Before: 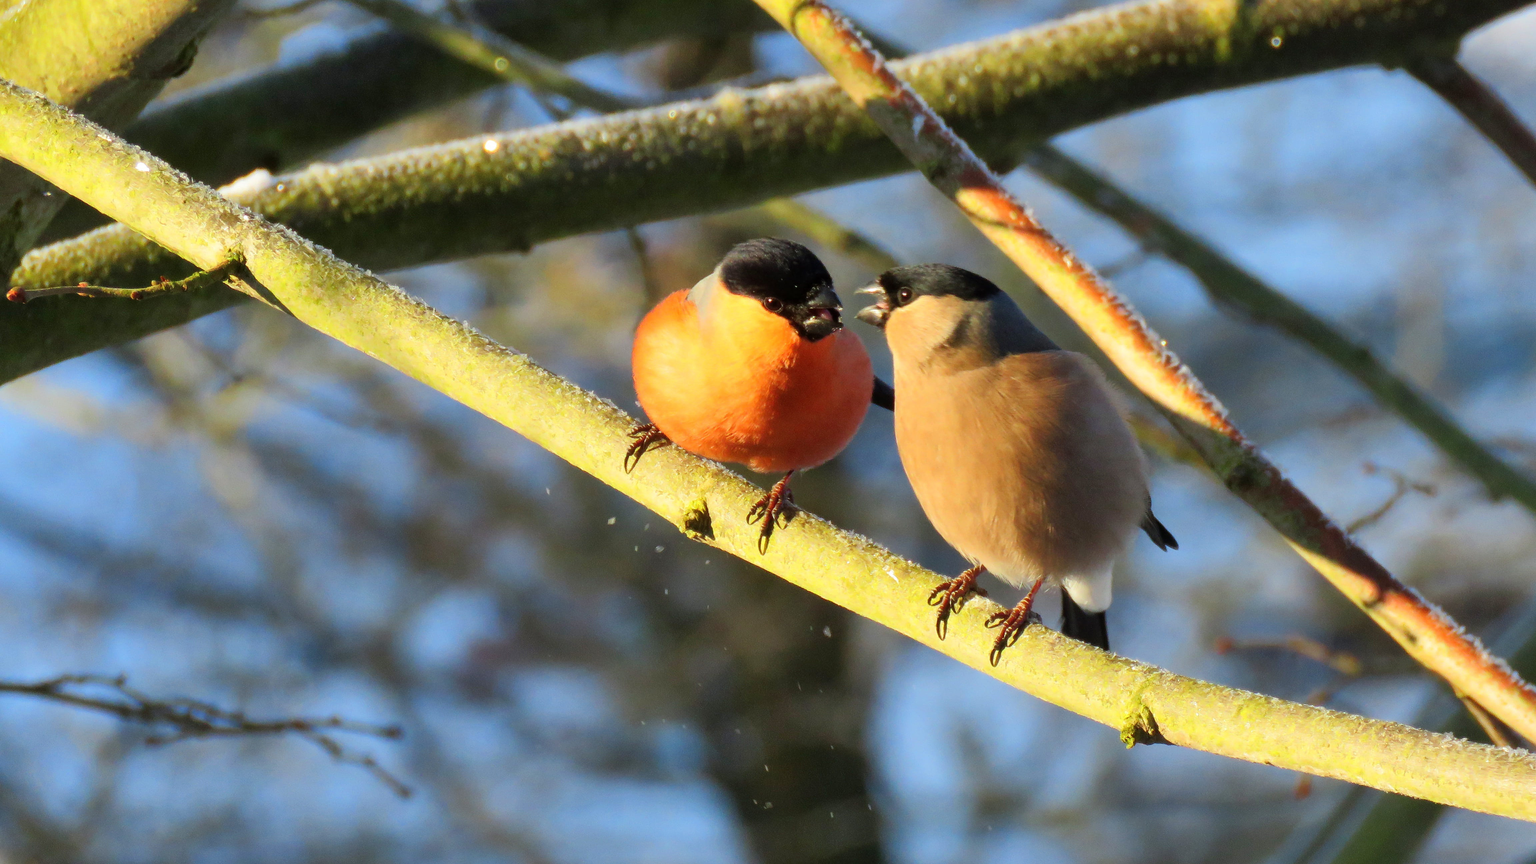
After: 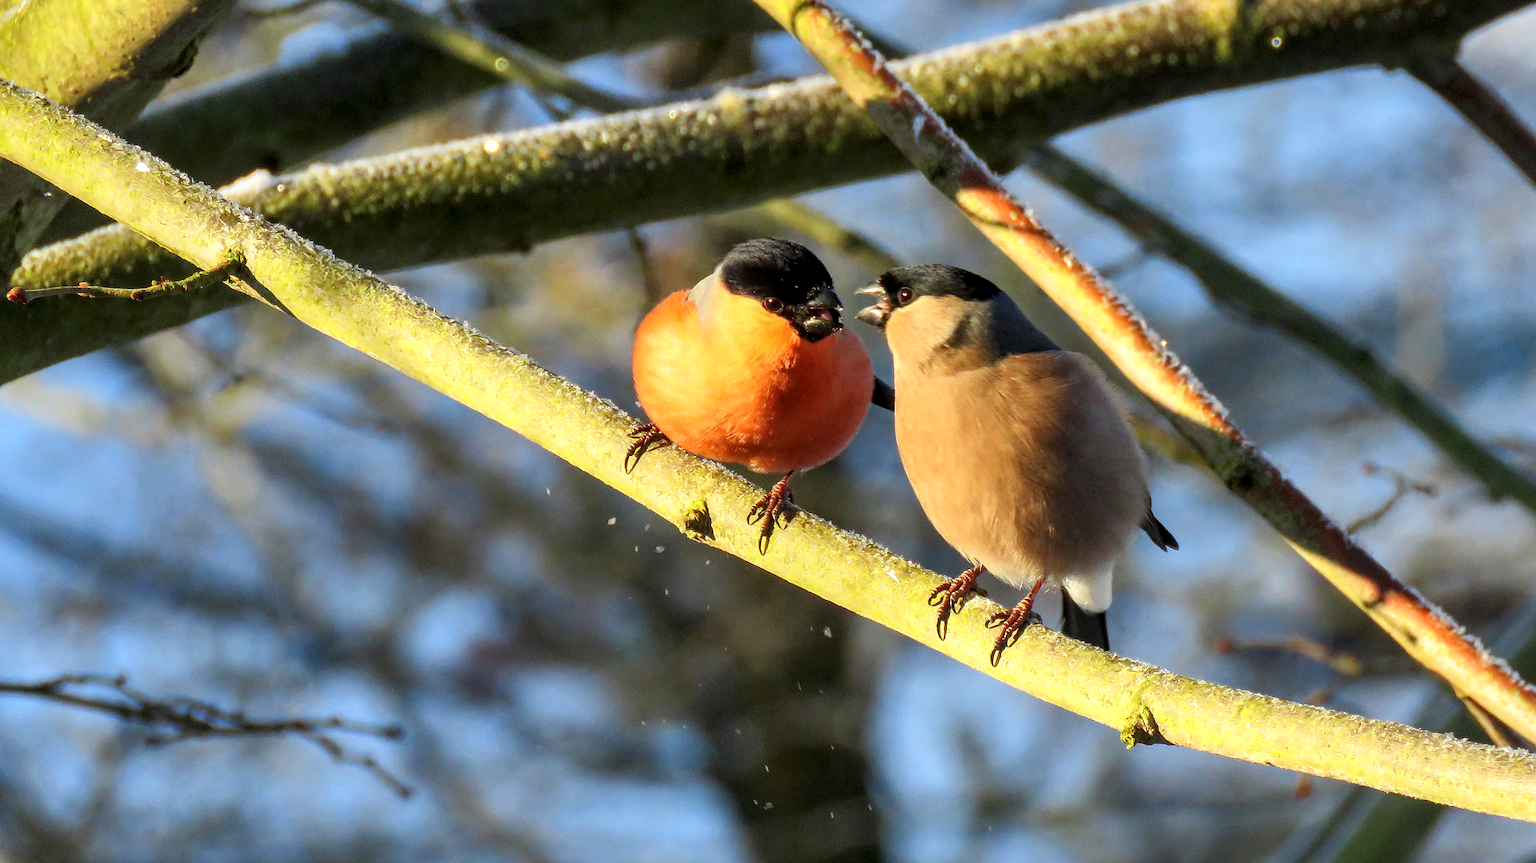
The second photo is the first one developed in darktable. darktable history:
crop: bottom 0.071%
local contrast: detail 142%
sharpen: on, module defaults
